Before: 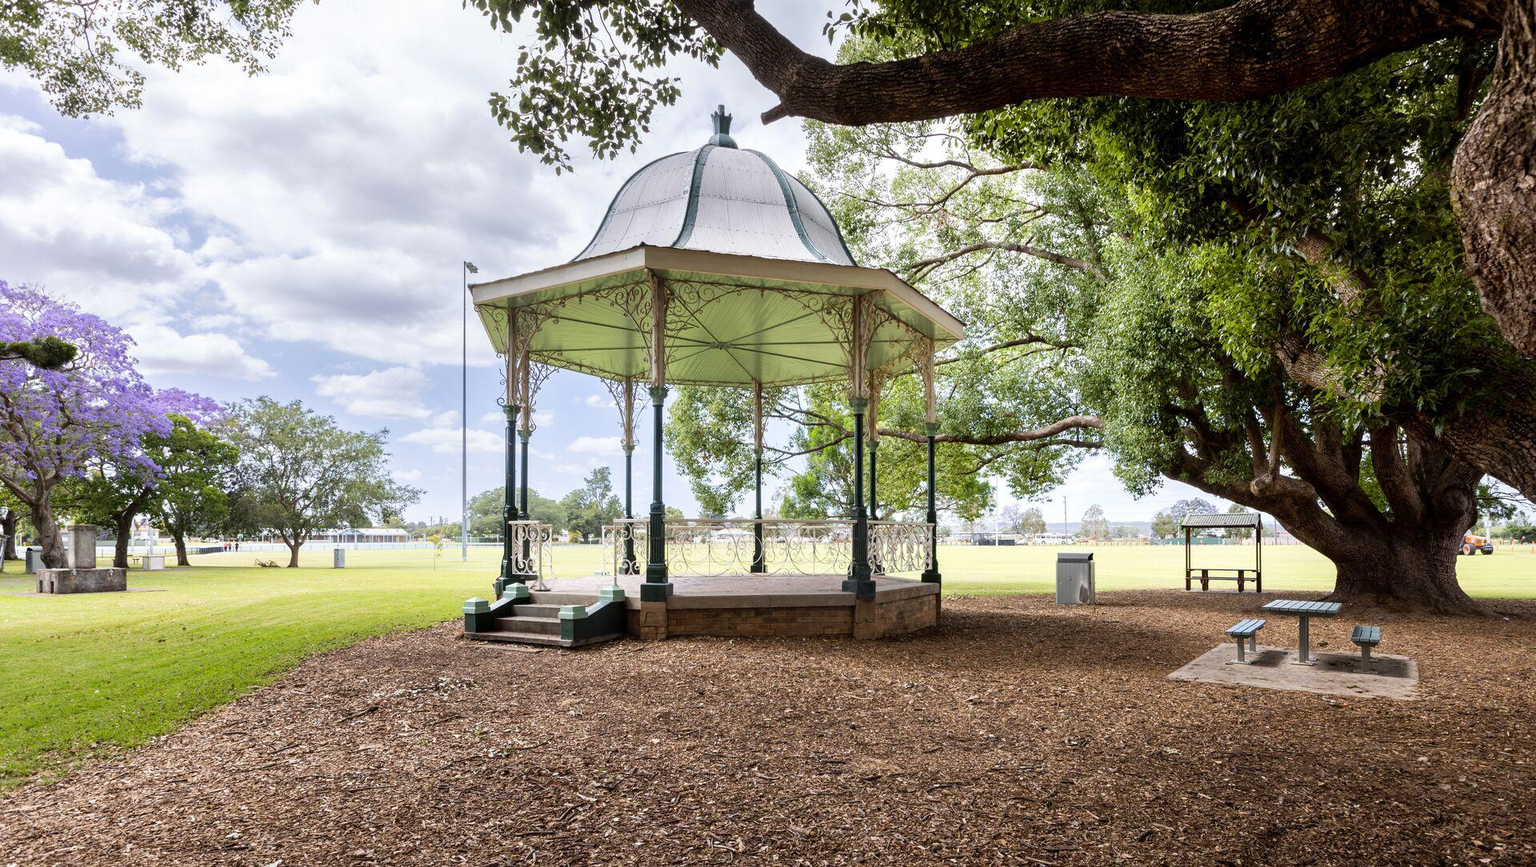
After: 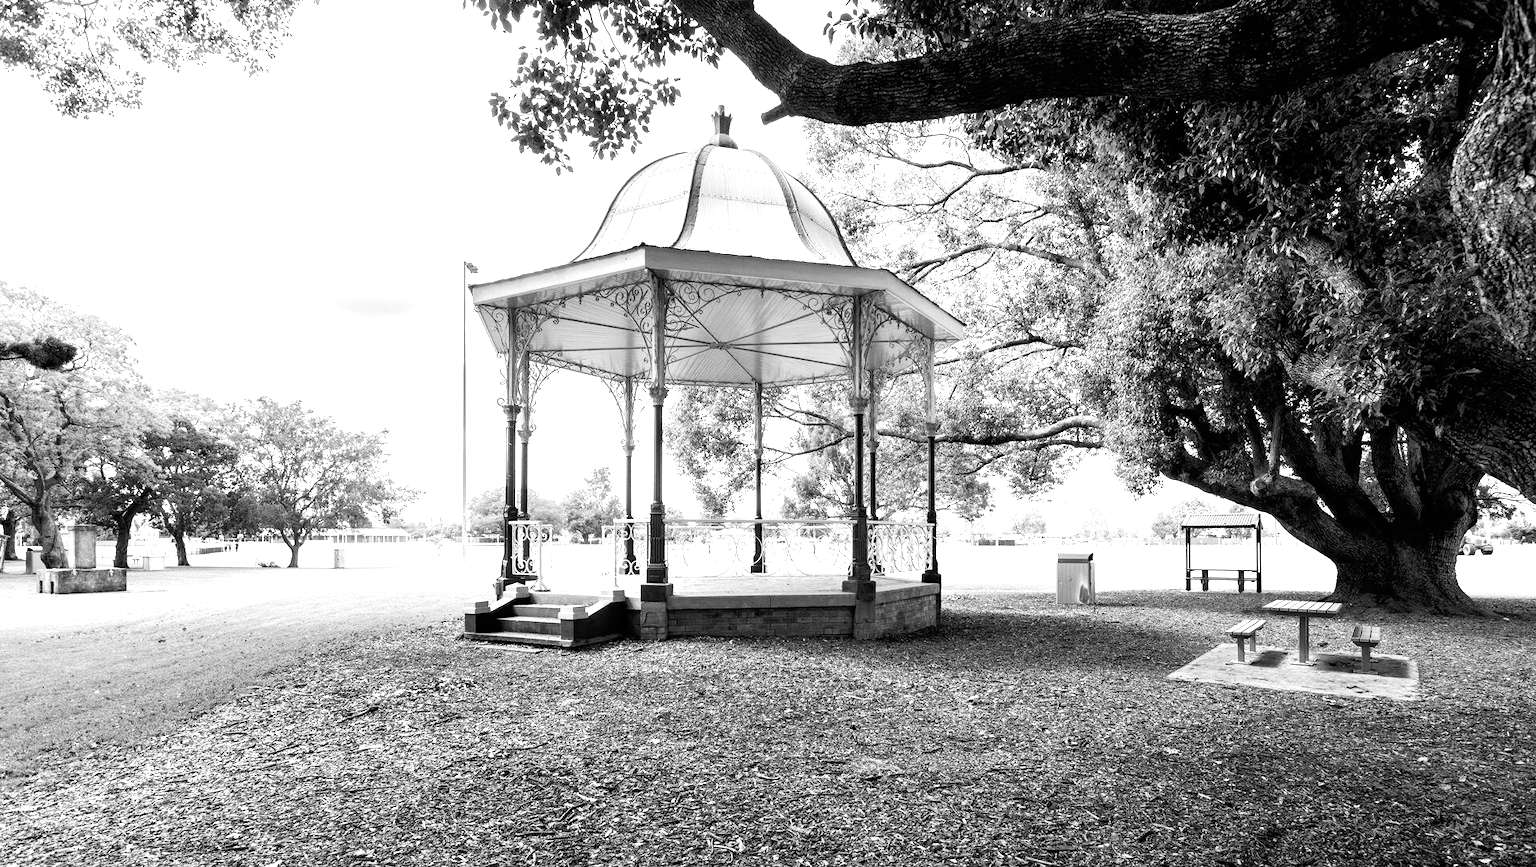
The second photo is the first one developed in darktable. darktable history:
color calibration: output gray [0.267, 0.423, 0.261, 0], x 0.37, y 0.382, temperature 4315.91 K
tone curve: curves: ch0 [(0, 0) (0.118, 0.034) (0.182, 0.124) (0.265, 0.214) (0.504, 0.508) (0.783, 0.825) (1, 1)], preserve colors none
exposure: exposure 0.947 EV, compensate highlight preservation false
